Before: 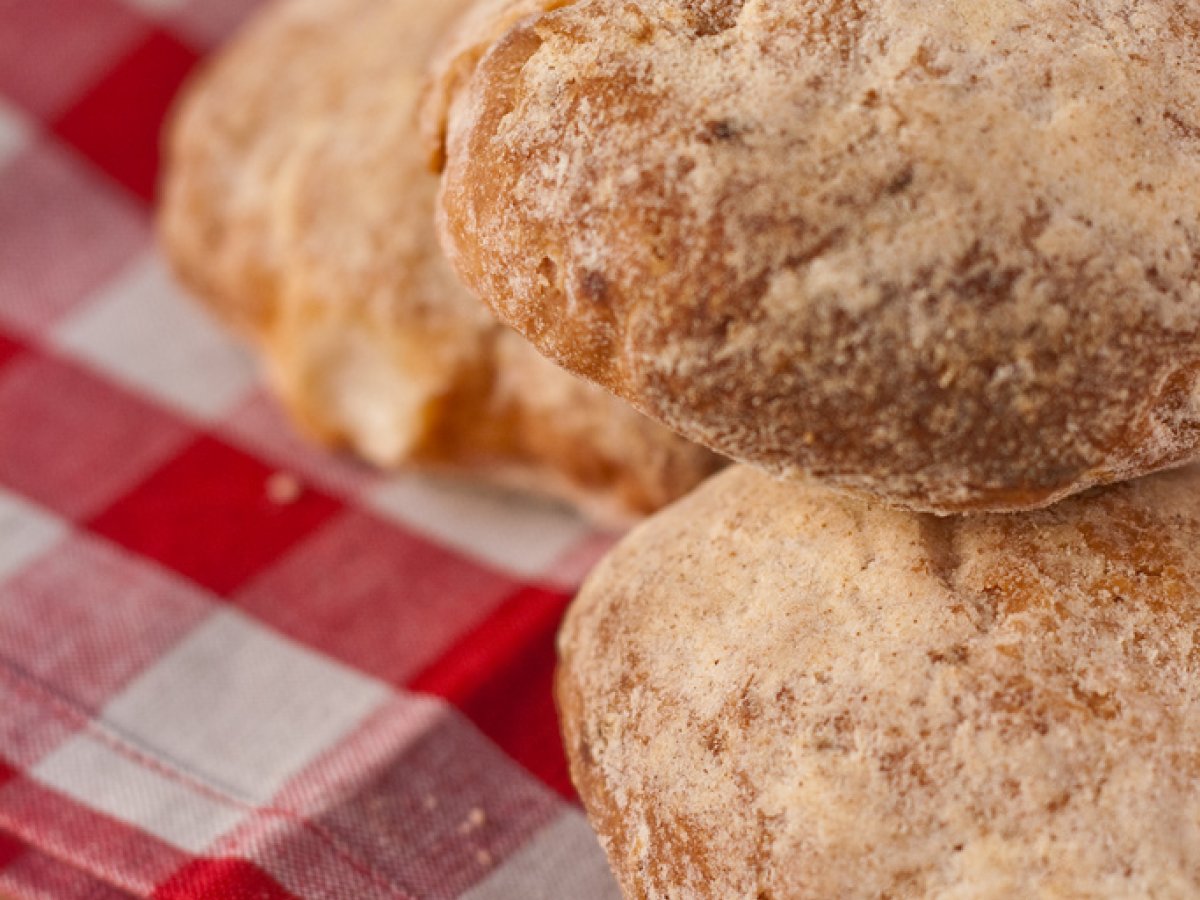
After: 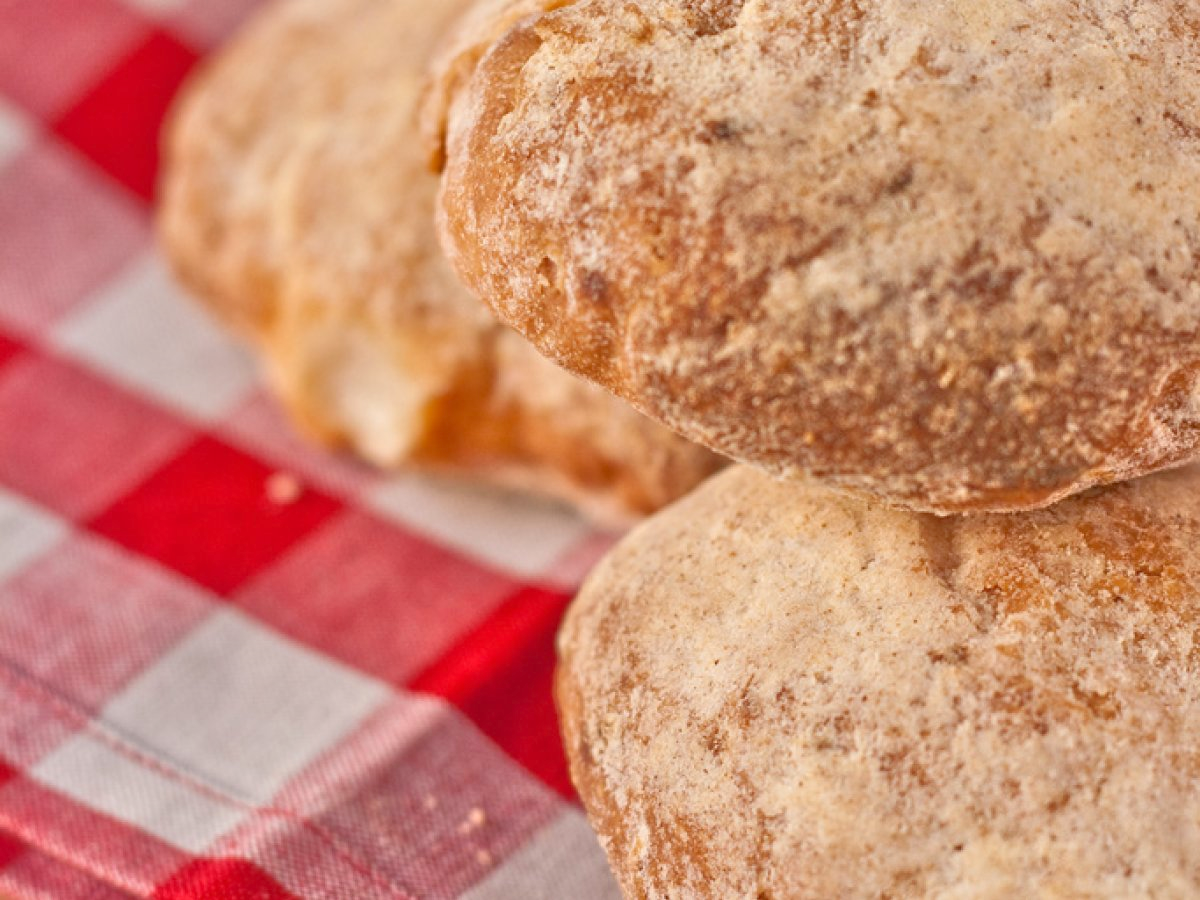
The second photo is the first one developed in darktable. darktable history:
tone equalizer: -7 EV 0.162 EV, -6 EV 0.606 EV, -5 EV 1.14 EV, -4 EV 1.35 EV, -3 EV 1.12 EV, -2 EV 0.6 EV, -1 EV 0.164 EV, mask exposure compensation -0.492 EV
